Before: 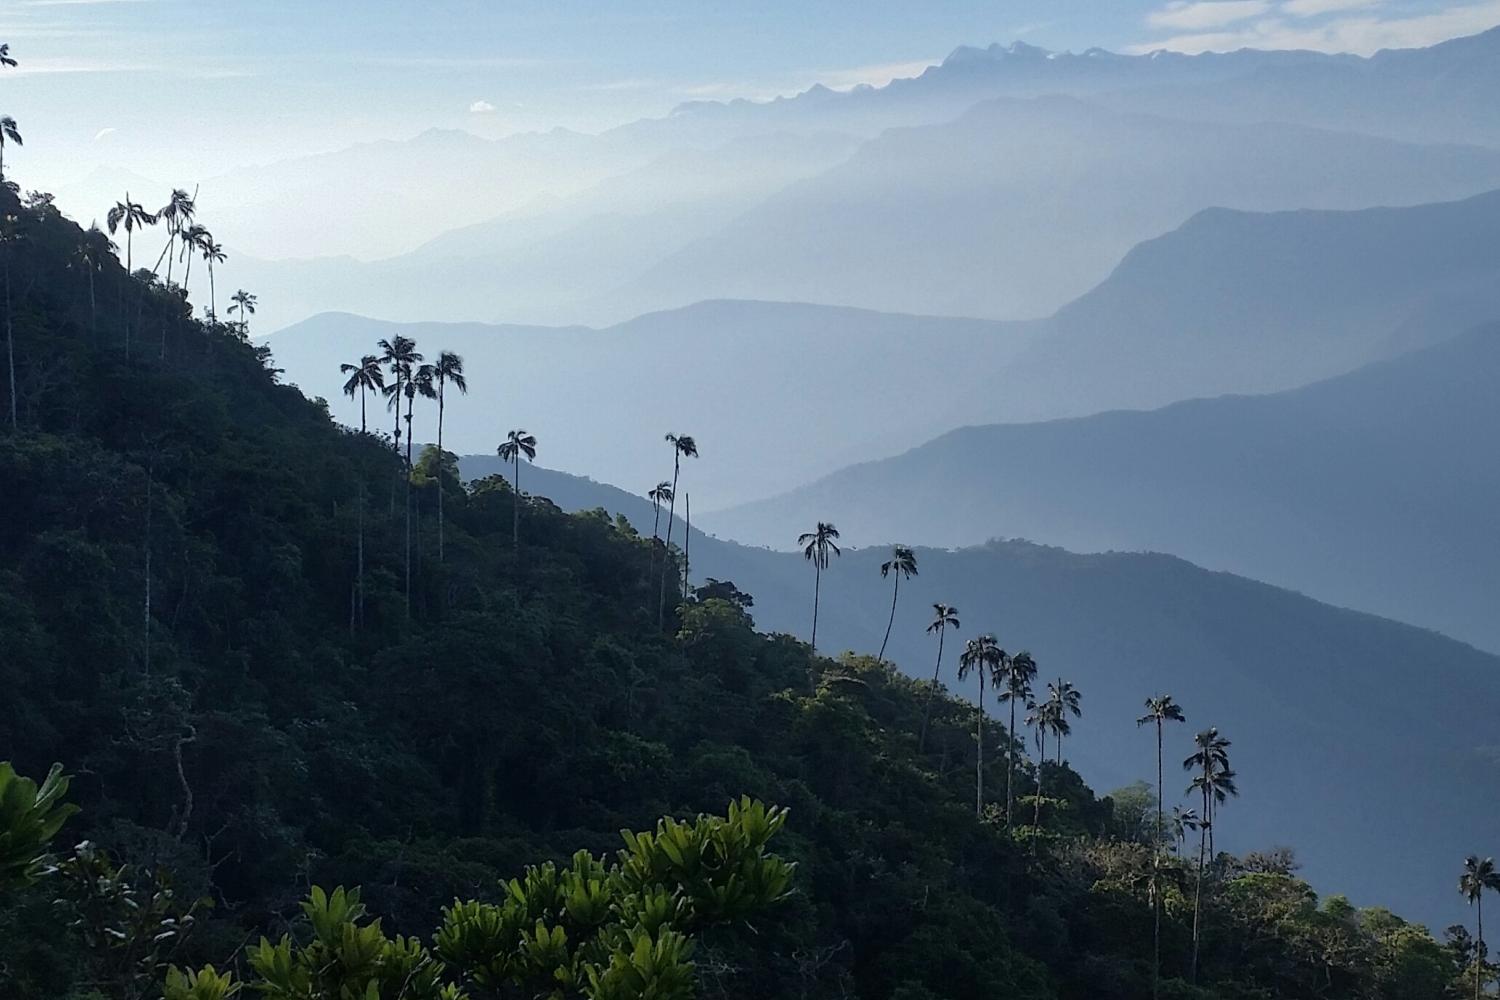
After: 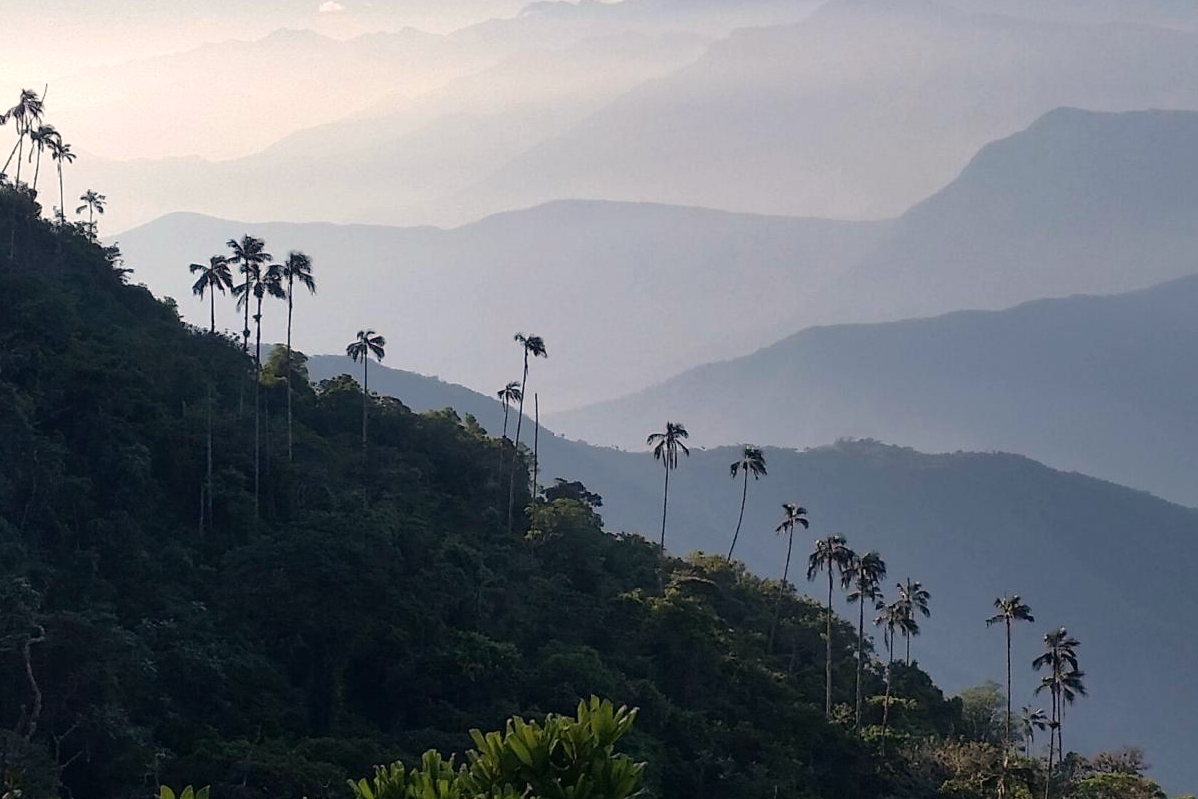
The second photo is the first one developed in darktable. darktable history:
white balance: red 1.127, blue 0.943
crop and rotate: left 10.071%, top 10.071%, right 10.02%, bottom 10.02%
